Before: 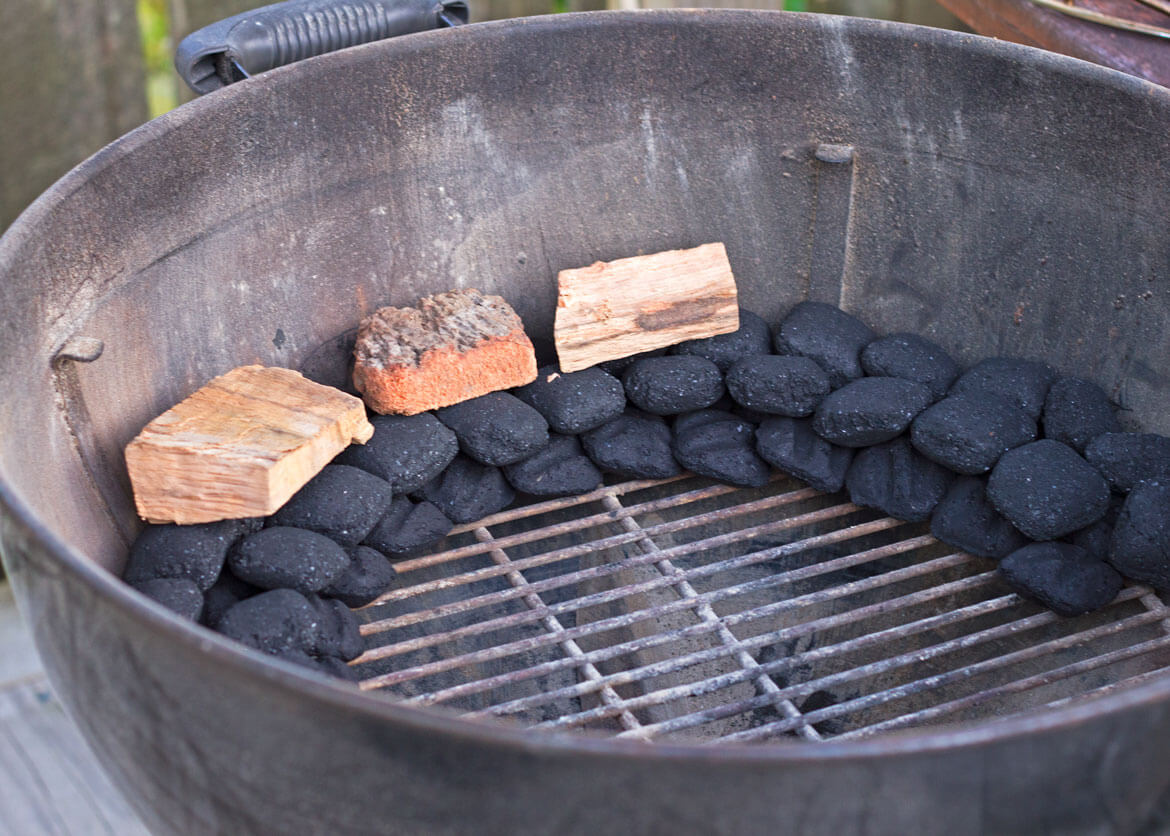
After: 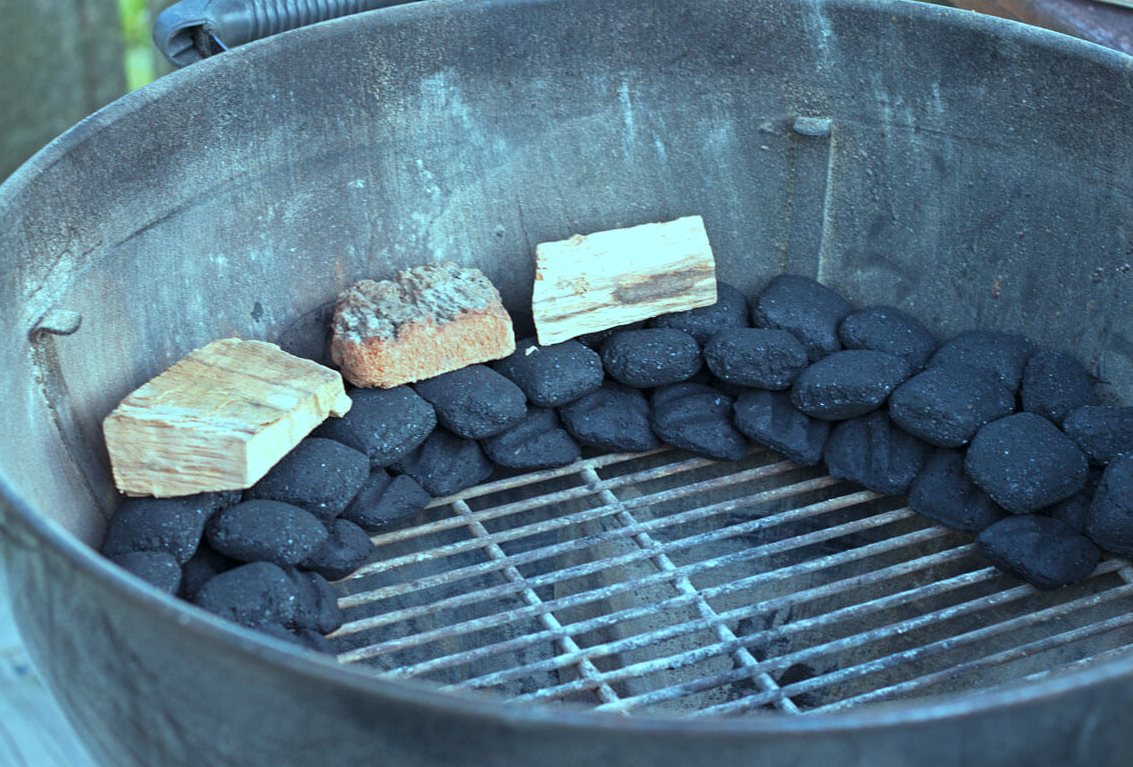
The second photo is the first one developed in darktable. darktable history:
exposure: compensate highlight preservation false
color correction: highlights a* -10.04, highlights b* -10.37
contrast brightness saturation: saturation -0.1
crop: left 1.964%, top 3.251%, right 1.122%, bottom 4.933%
color balance: mode lift, gamma, gain (sRGB), lift [0.997, 0.979, 1.021, 1.011], gamma [1, 1.084, 0.916, 0.998], gain [1, 0.87, 1.13, 1.101], contrast 4.55%, contrast fulcrum 38.24%, output saturation 104.09%
